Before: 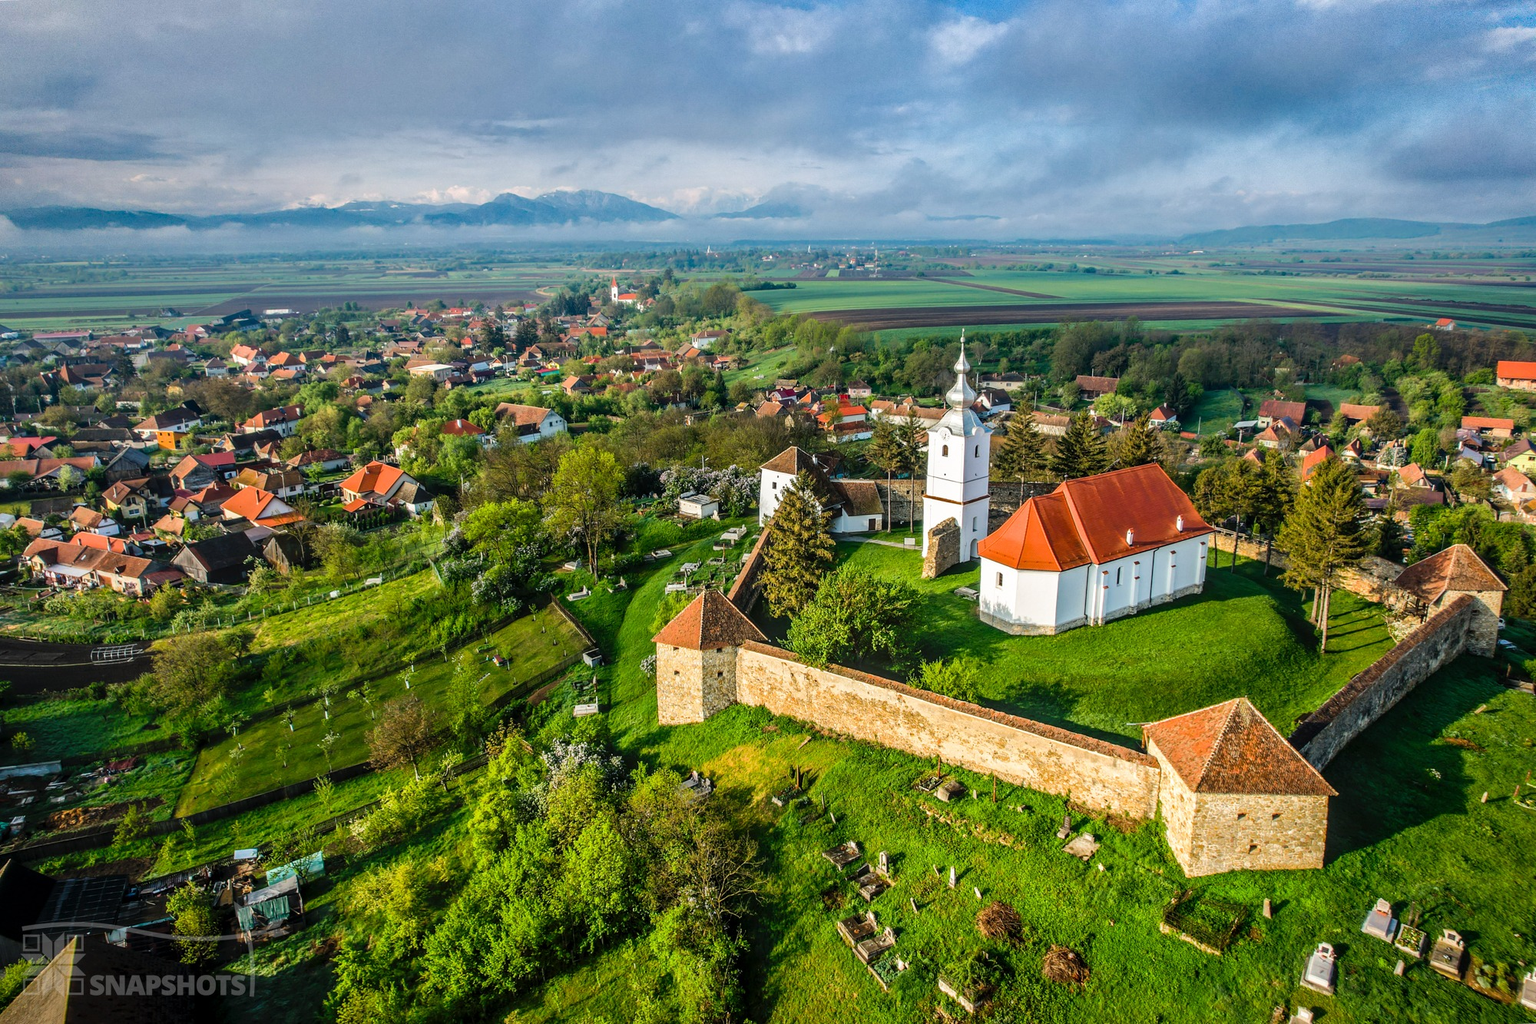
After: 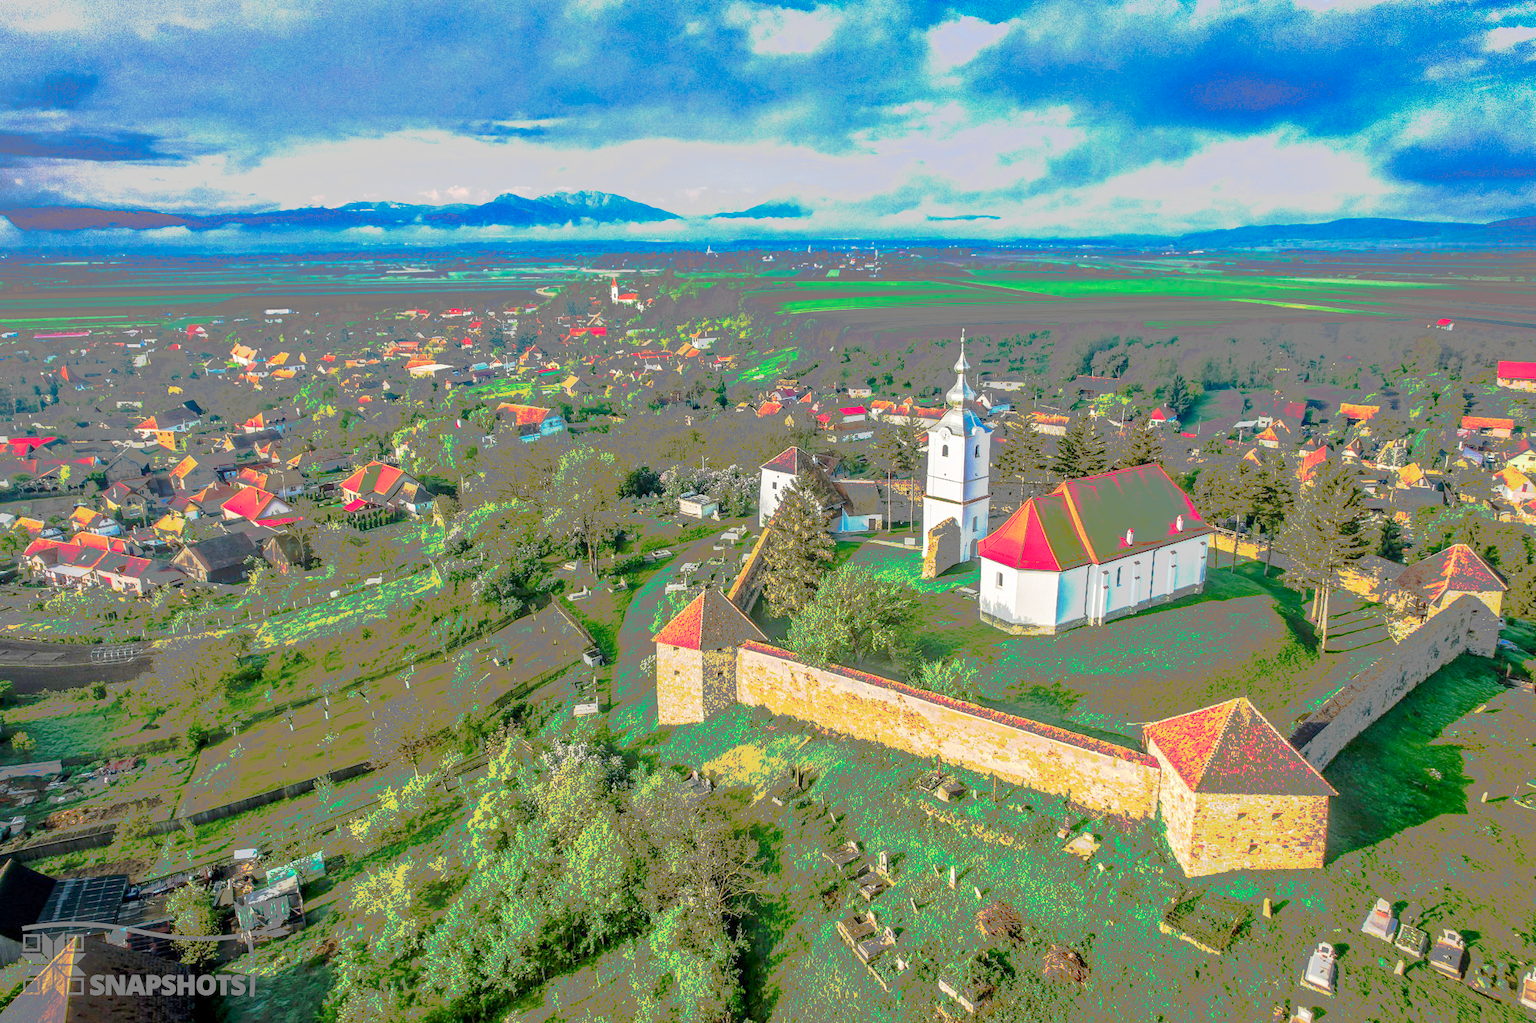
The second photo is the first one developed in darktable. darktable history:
color zones: curves: ch0 [(0, 0.613) (0.01, 0.613) (0.245, 0.448) (0.498, 0.529) (0.642, 0.665) (0.879, 0.777) (0.99, 0.613)]; ch1 [(0, 0) (0.143, 0) (0.286, 0) (0.429, 0) (0.571, 0) (0.714, 0) (0.857, 0)], mix -121.96%
tone curve: curves: ch0 [(0, 0) (0.003, 0.011) (0.011, 0.043) (0.025, 0.133) (0.044, 0.226) (0.069, 0.303) (0.1, 0.371) (0.136, 0.429) (0.177, 0.482) (0.224, 0.516) (0.277, 0.539) (0.335, 0.535) (0.399, 0.517) (0.468, 0.498) (0.543, 0.523) (0.623, 0.655) (0.709, 0.83) (0.801, 0.827) (0.898, 0.89) (1, 1)], preserve colors none
